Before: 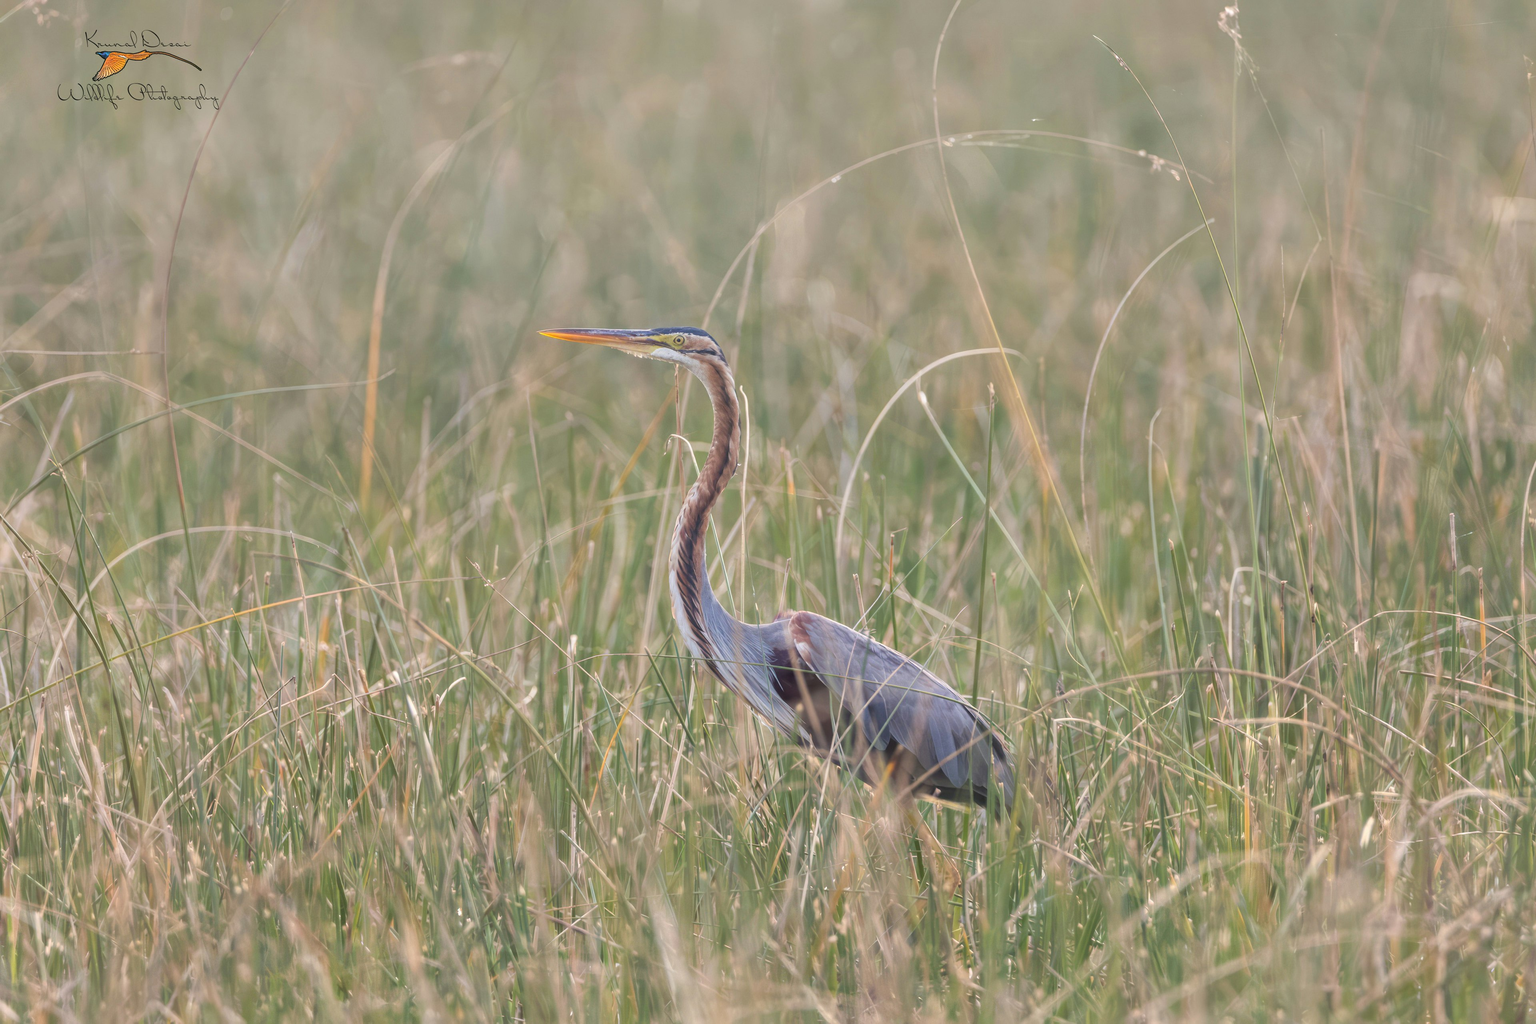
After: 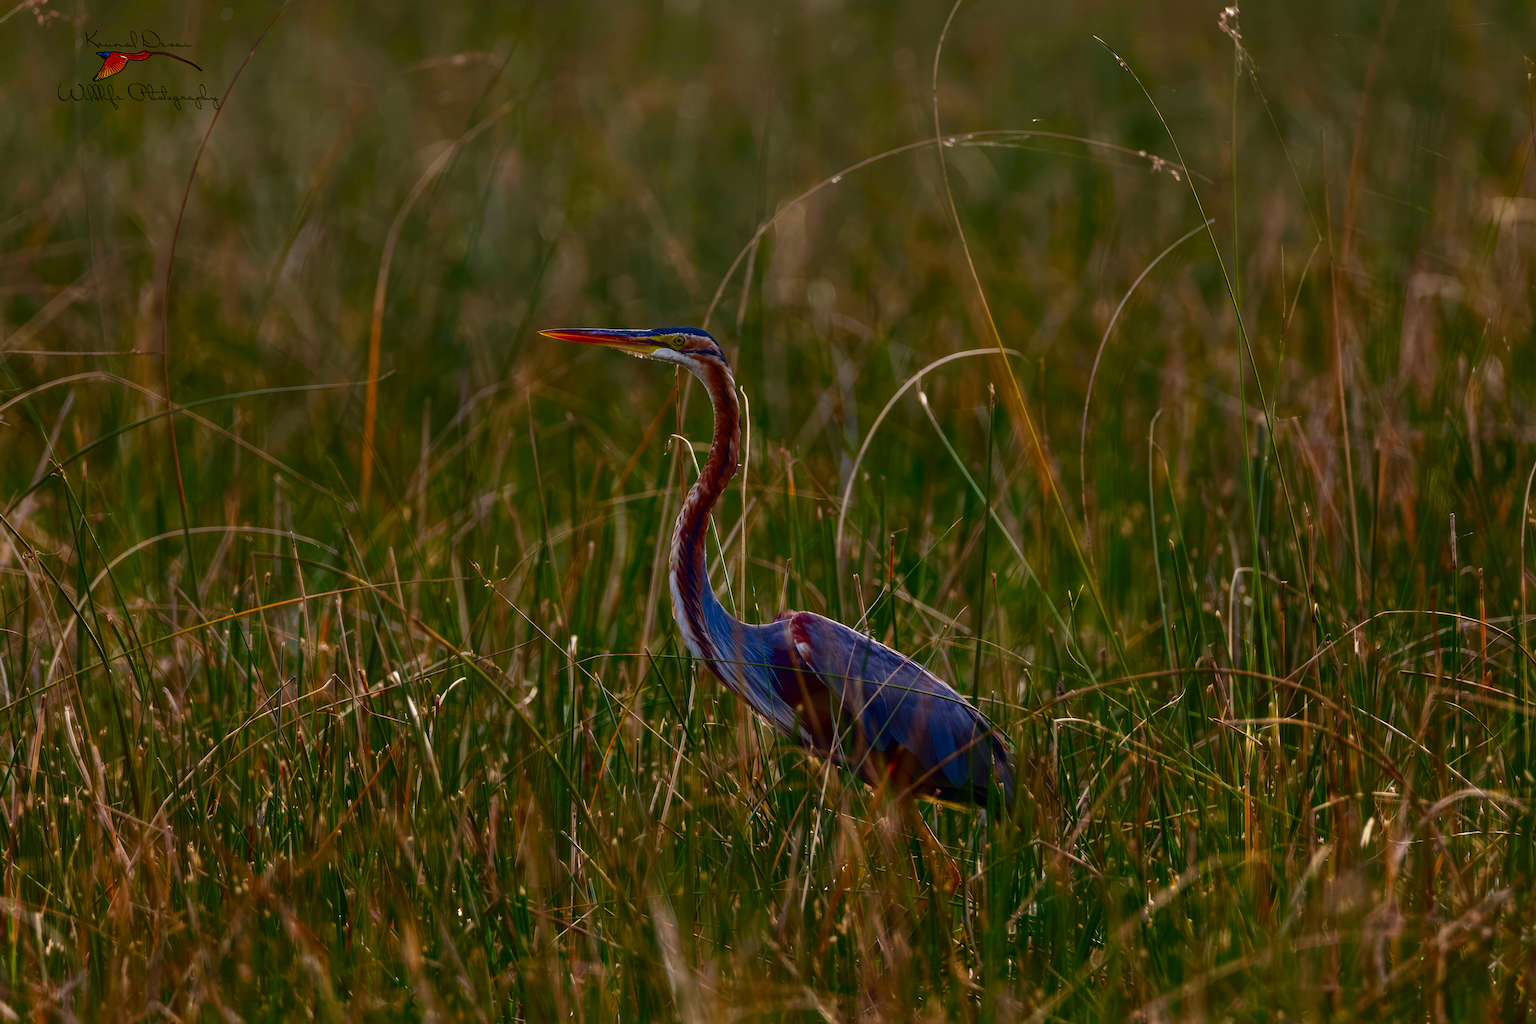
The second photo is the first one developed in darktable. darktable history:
contrast brightness saturation: brightness -0.981, saturation 0.991
